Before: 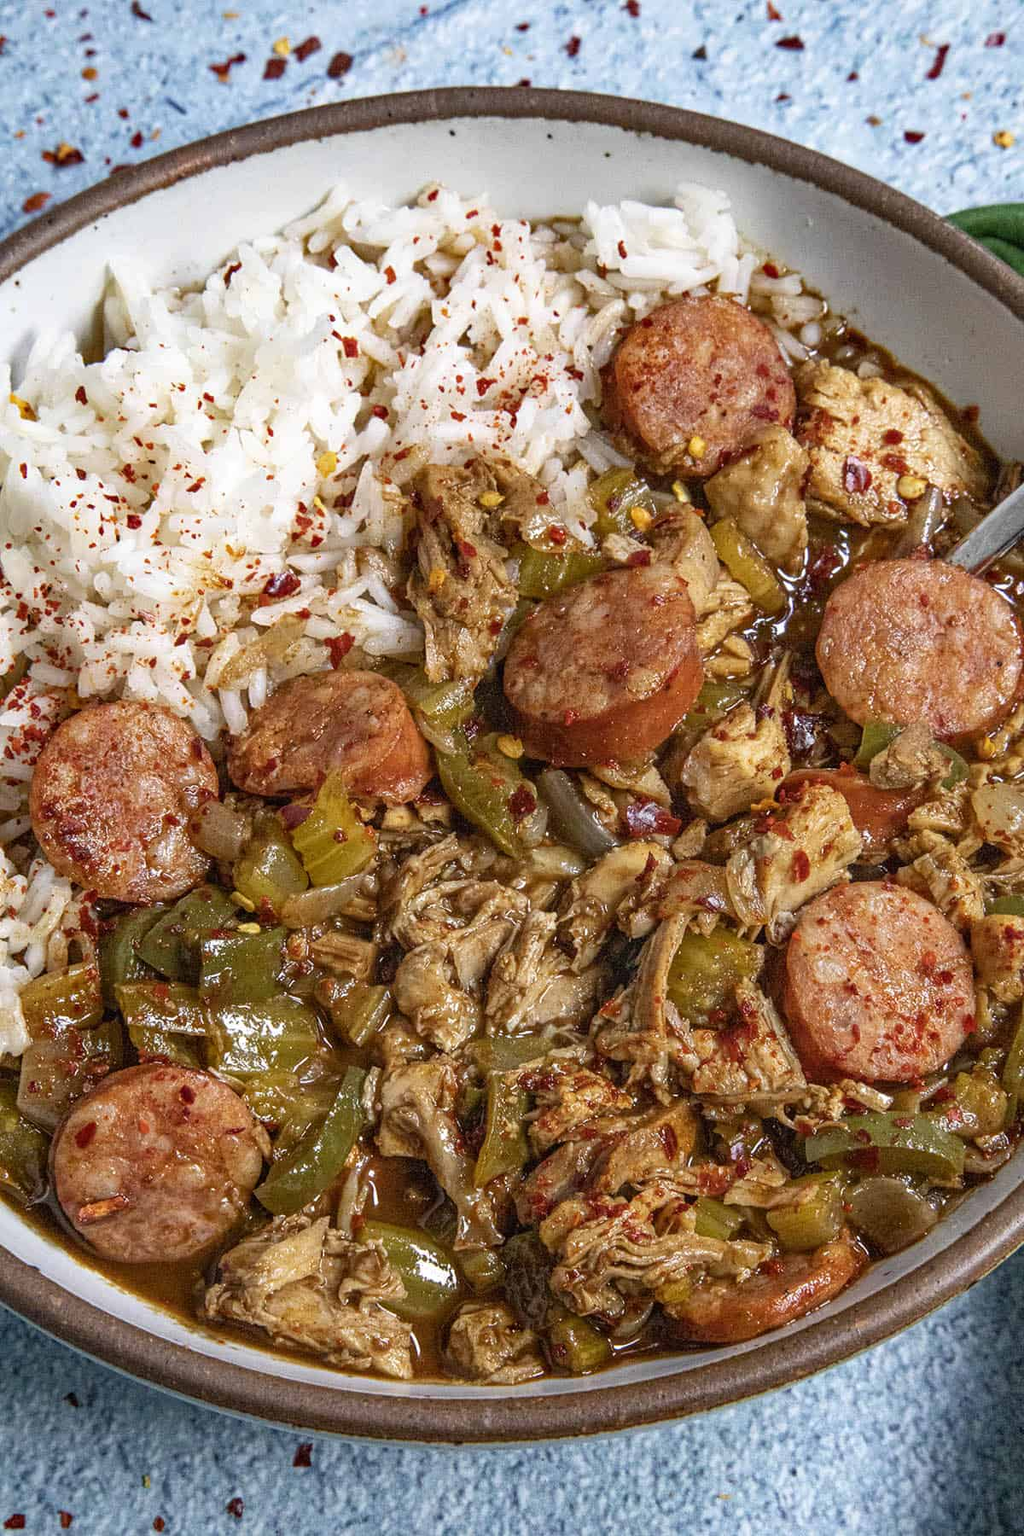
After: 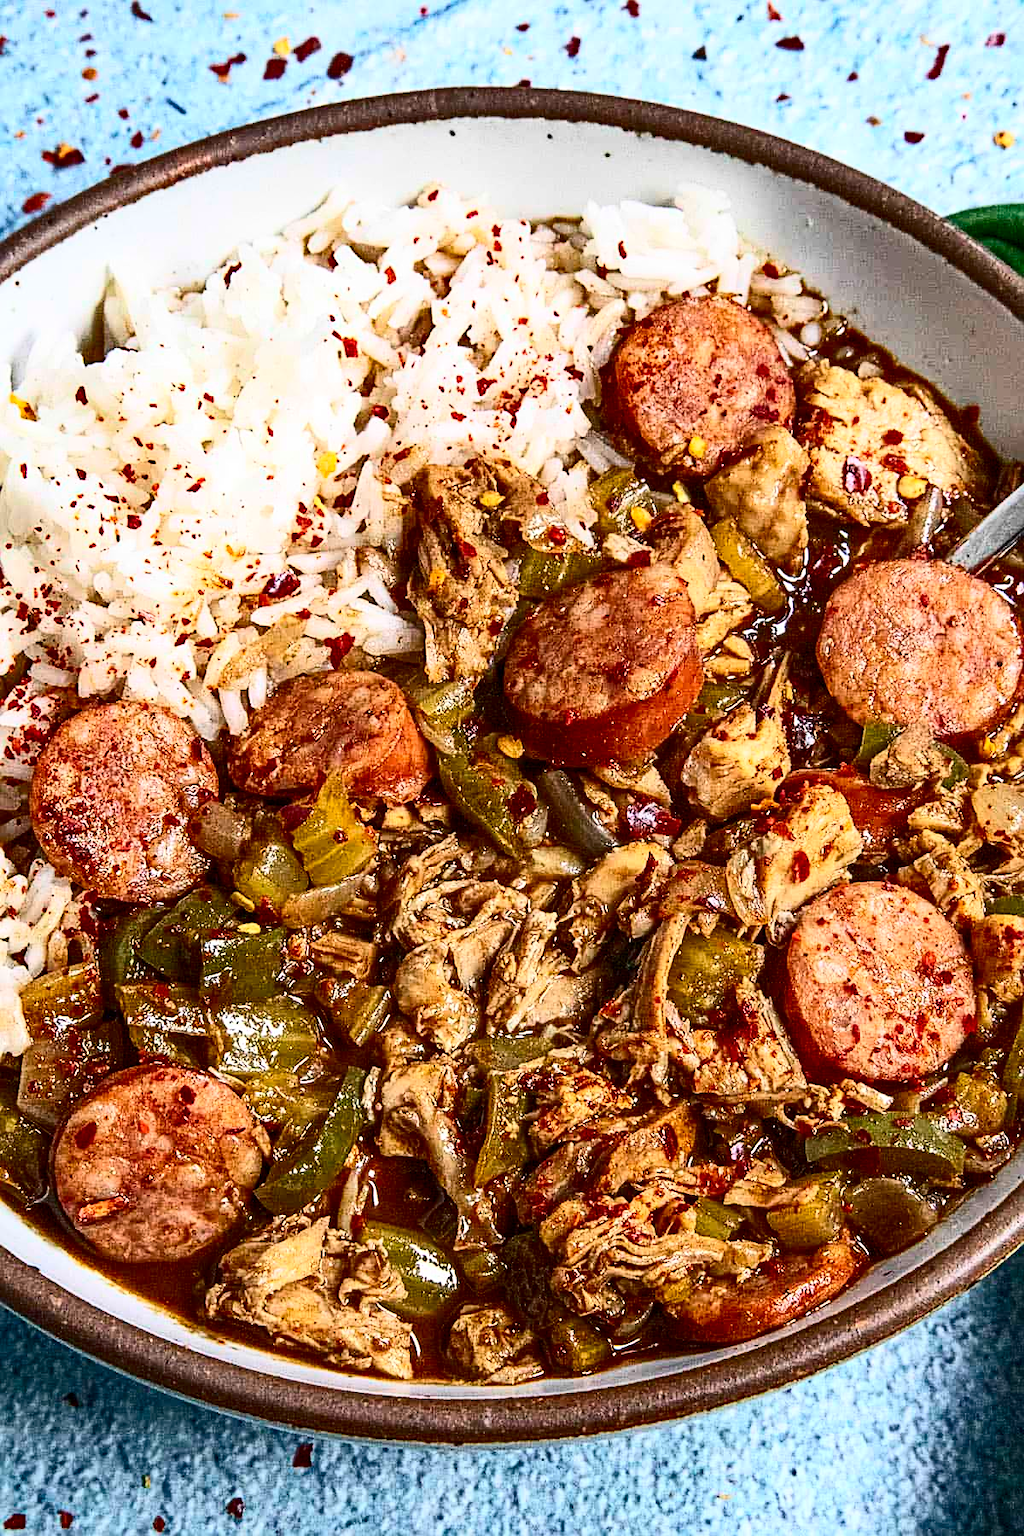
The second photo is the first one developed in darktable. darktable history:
sharpen: on, module defaults
contrast brightness saturation: contrast 0.4, brightness 0.05, saturation 0.25
